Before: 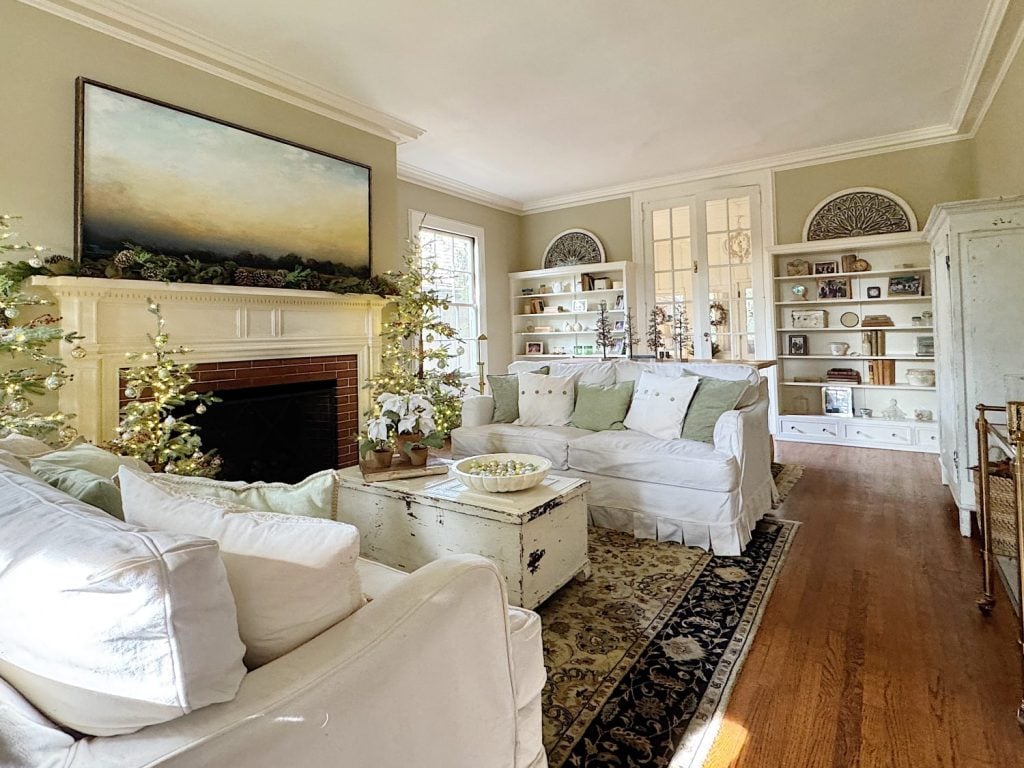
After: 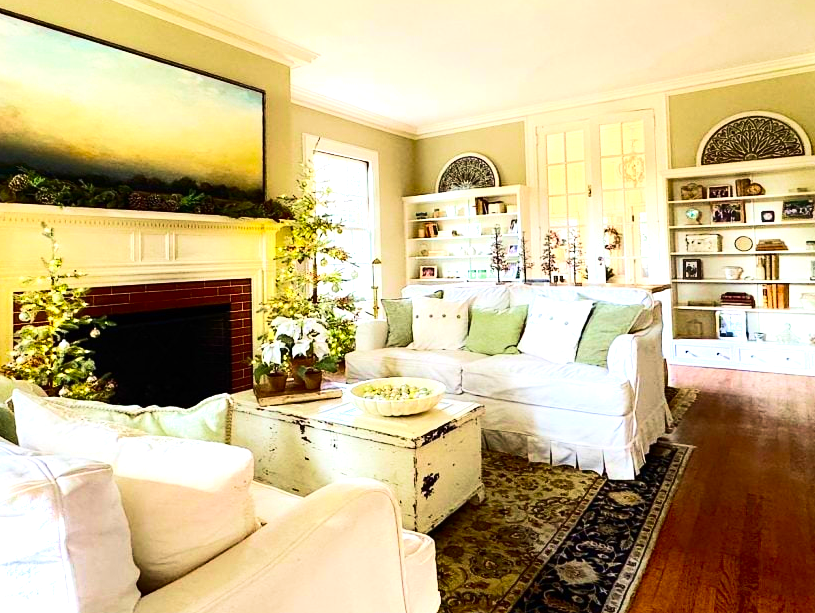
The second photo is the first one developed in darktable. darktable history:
crop and rotate: left 10.358%, top 9.973%, right 10.026%, bottom 10.184%
velvia: on, module defaults
contrast brightness saturation: contrast 0.257, brightness 0.021, saturation 0.886
tone equalizer: -8 EV 0.001 EV, -7 EV -0.002 EV, -6 EV 0.001 EV, -5 EV -0.07 EV, -4 EV -0.151 EV, -3 EV -0.148 EV, -2 EV 0.242 EV, -1 EV 0.725 EV, +0 EV 0.497 EV, mask exposure compensation -0.501 EV
